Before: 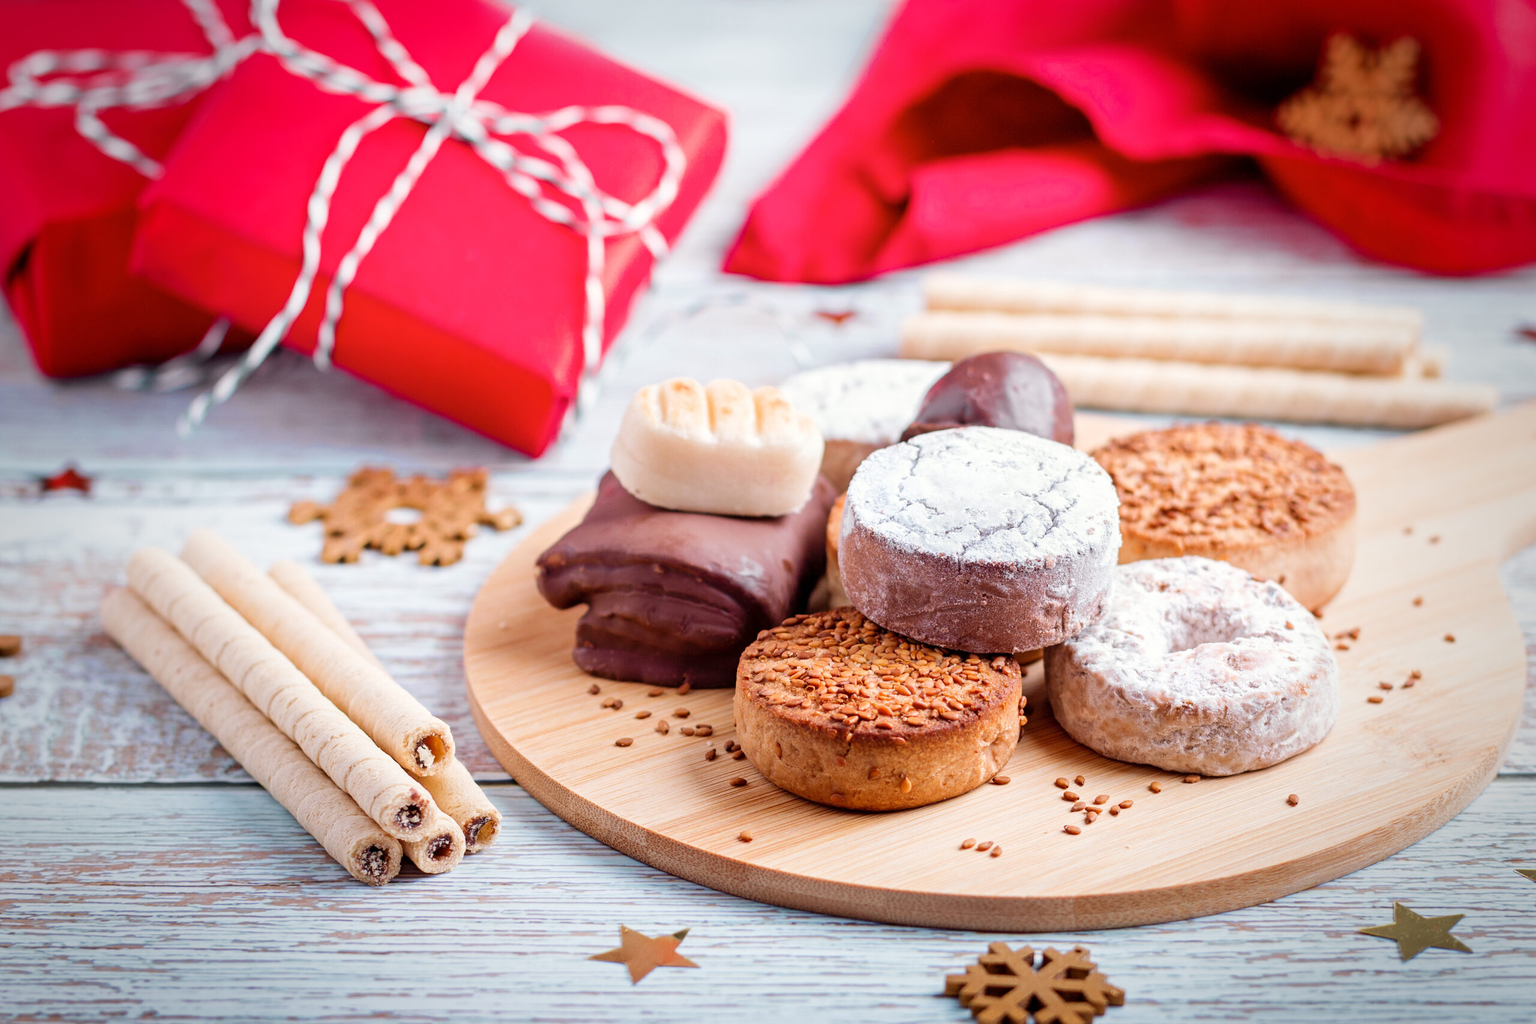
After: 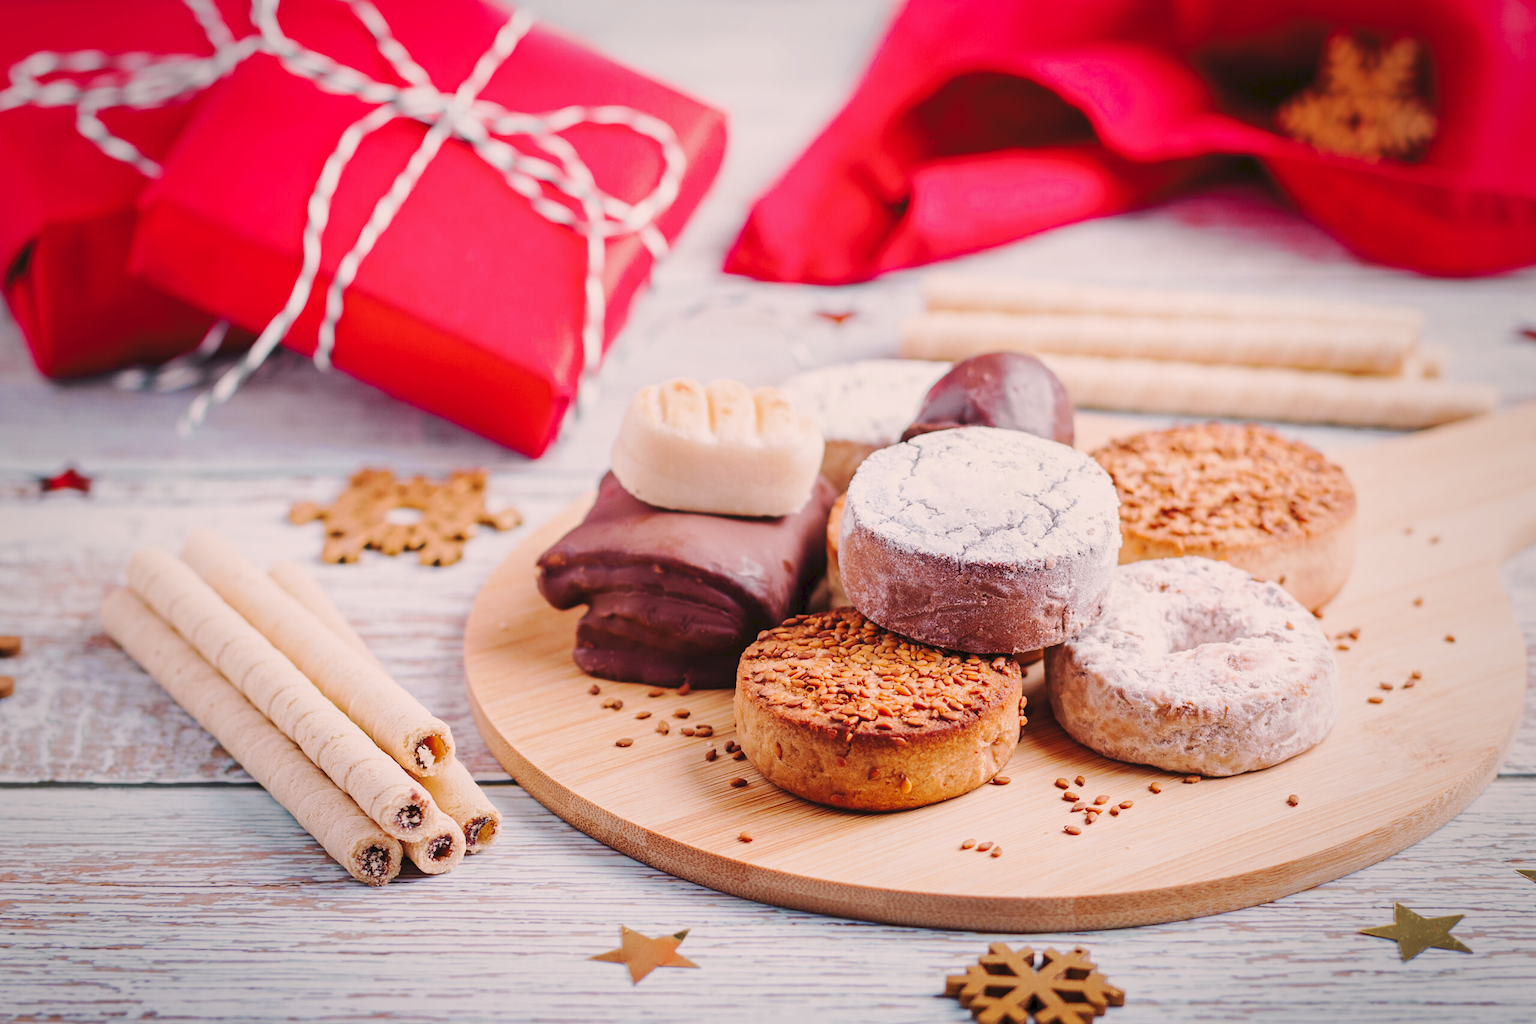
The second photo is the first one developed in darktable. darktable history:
tone curve: curves: ch0 [(0, 0) (0.003, 0.06) (0.011, 0.071) (0.025, 0.085) (0.044, 0.104) (0.069, 0.123) (0.1, 0.146) (0.136, 0.167) (0.177, 0.205) (0.224, 0.248) (0.277, 0.309) (0.335, 0.384) (0.399, 0.467) (0.468, 0.553) (0.543, 0.633) (0.623, 0.698) (0.709, 0.769) (0.801, 0.841) (0.898, 0.912) (1, 1)], preserve colors none
exposure: exposure -0.36 EV, compensate highlight preservation false
color correction: highlights a* 7.34, highlights b* 4.37
